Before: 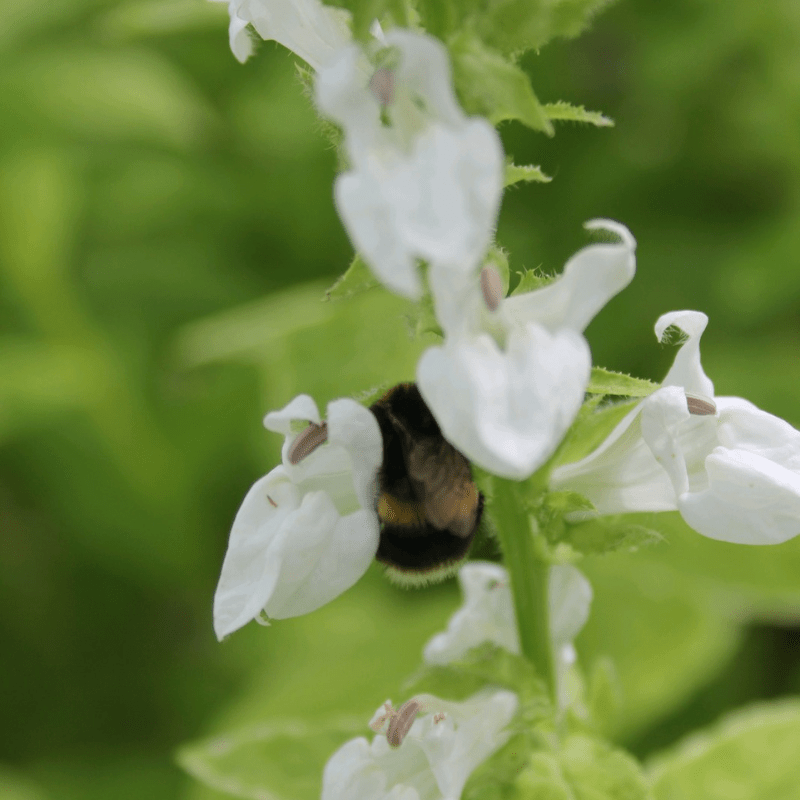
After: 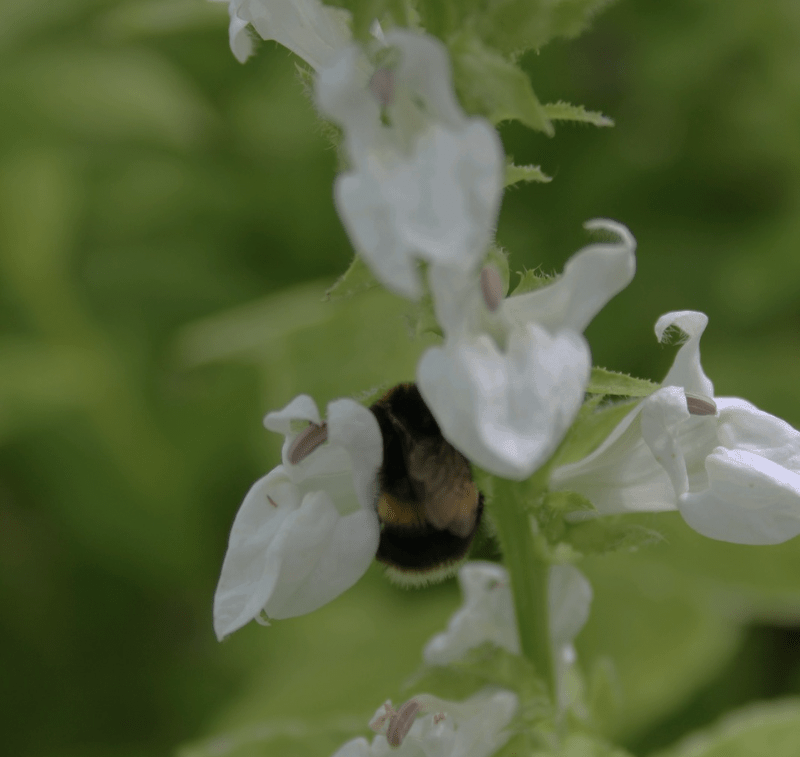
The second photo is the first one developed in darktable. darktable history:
crop and rotate: top 0.002%, bottom 5.273%
contrast brightness saturation: saturation -0.059
base curve: curves: ch0 [(0, 0) (0.826, 0.587) (1, 1)], preserve colors none
